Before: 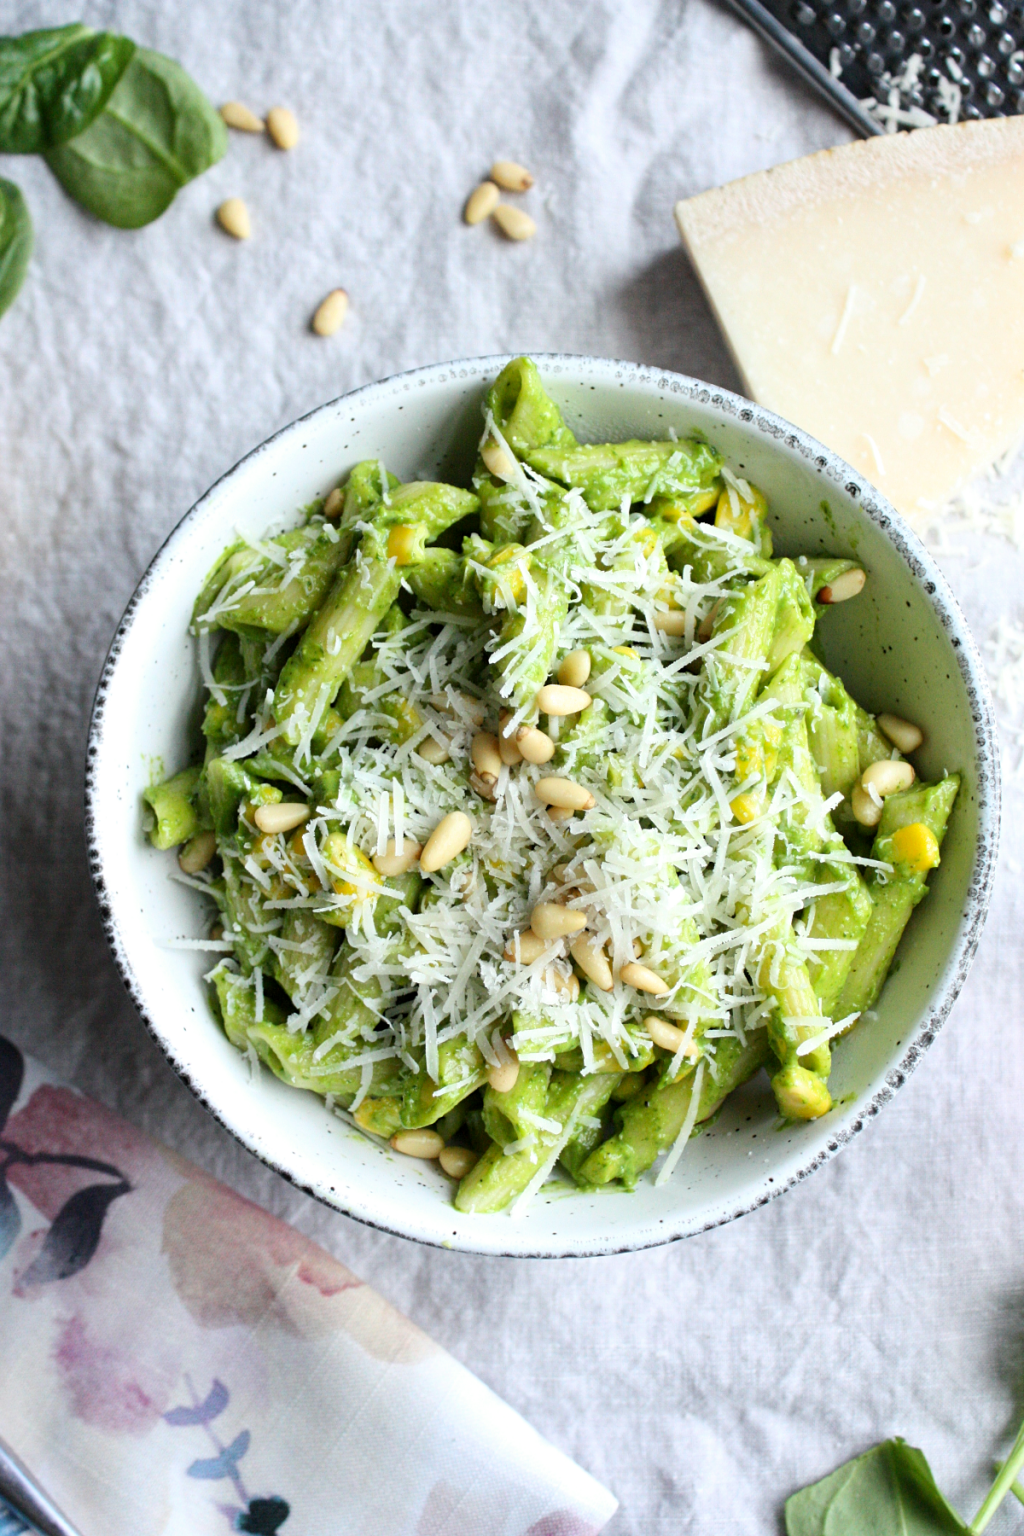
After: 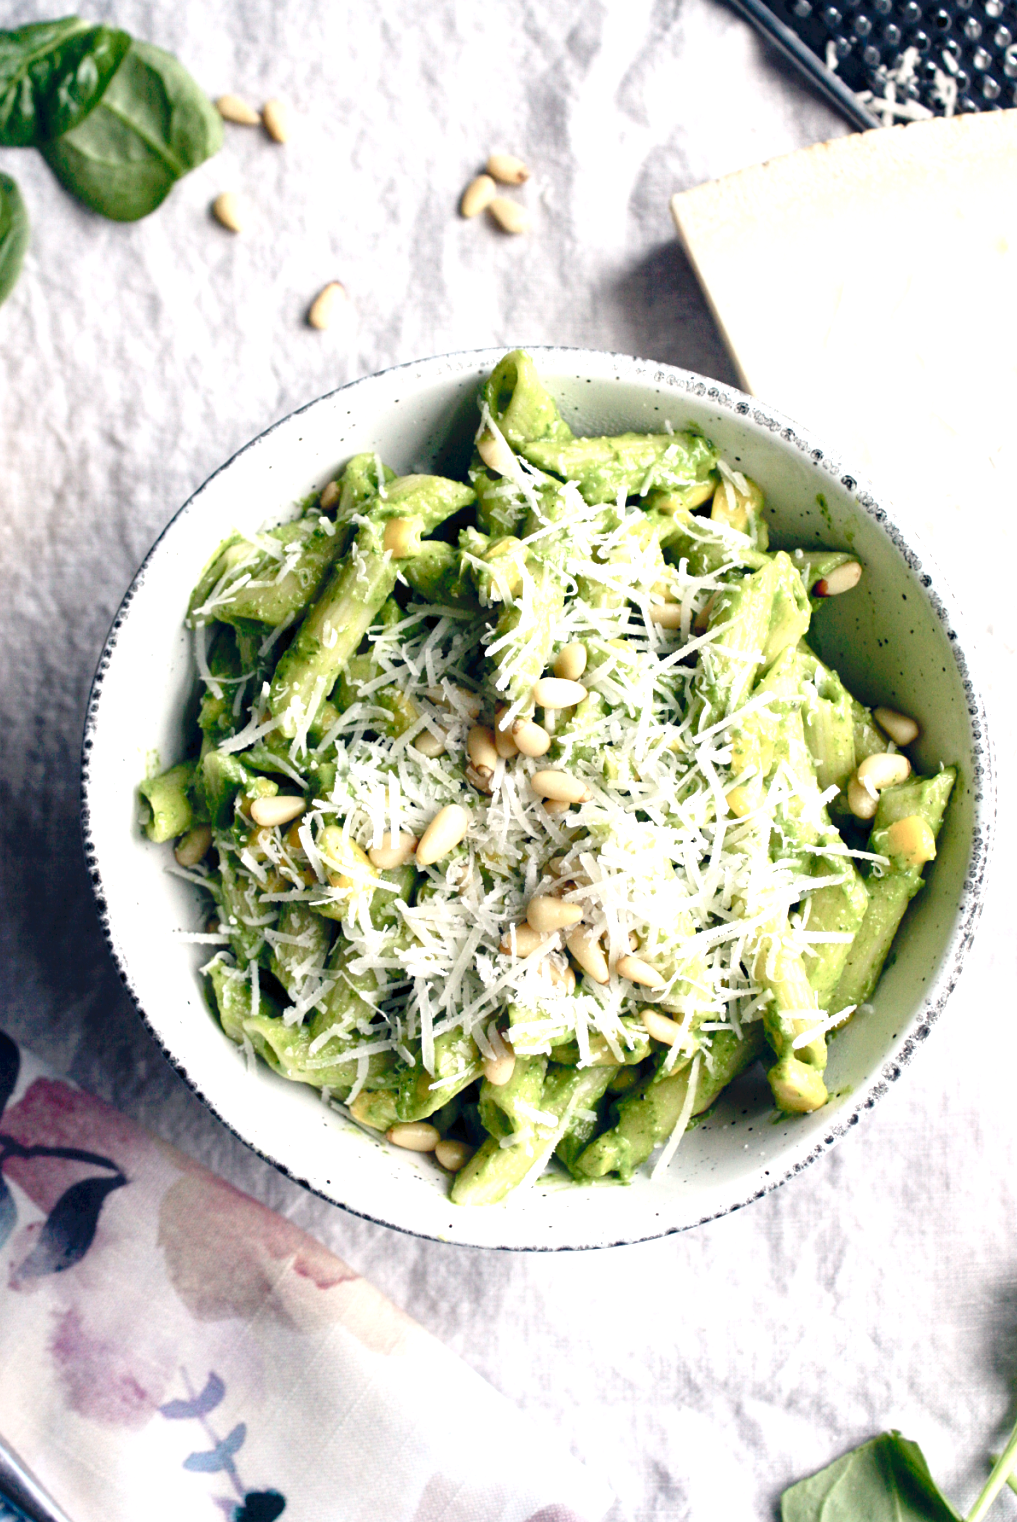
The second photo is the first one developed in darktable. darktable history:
crop: left 0.434%, top 0.485%, right 0.244%, bottom 0.386%
color balance rgb: highlights gain › chroma 2.94%, highlights gain › hue 60.57°, global offset › chroma 0.25%, global offset › hue 256.52°, perceptual saturation grading › global saturation 20%, perceptual saturation grading › highlights -50%, perceptual saturation grading › shadows 30%, contrast 15%
tone curve: curves: ch0 [(0, 0) (0.003, 0.026) (0.011, 0.024) (0.025, 0.022) (0.044, 0.031) (0.069, 0.067) (0.1, 0.094) (0.136, 0.102) (0.177, 0.14) (0.224, 0.189) (0.277, 0.238) (0.335, 0.325) (0.399, 0.379) (0.468, 0.453) (0.543, 0.528) (0.623, 0.609) (0.709, 0.695) (0.801, 0.793) (0.898, 0.898) (1, 1)], preserve colors none
exposure: black level correction 0.001, exposure 0.191 EV, compensate highlight preservation false
